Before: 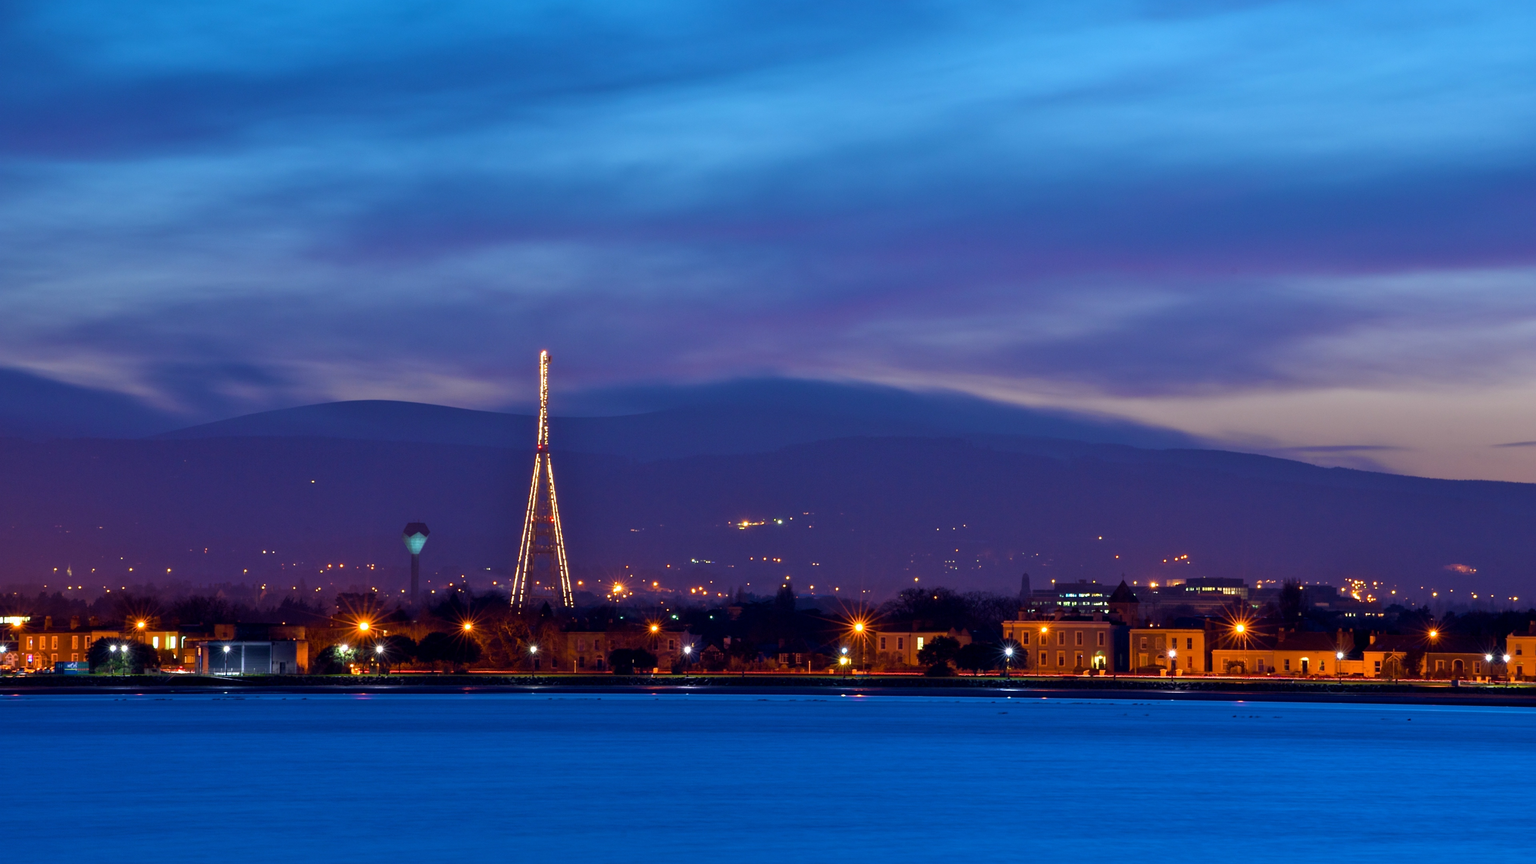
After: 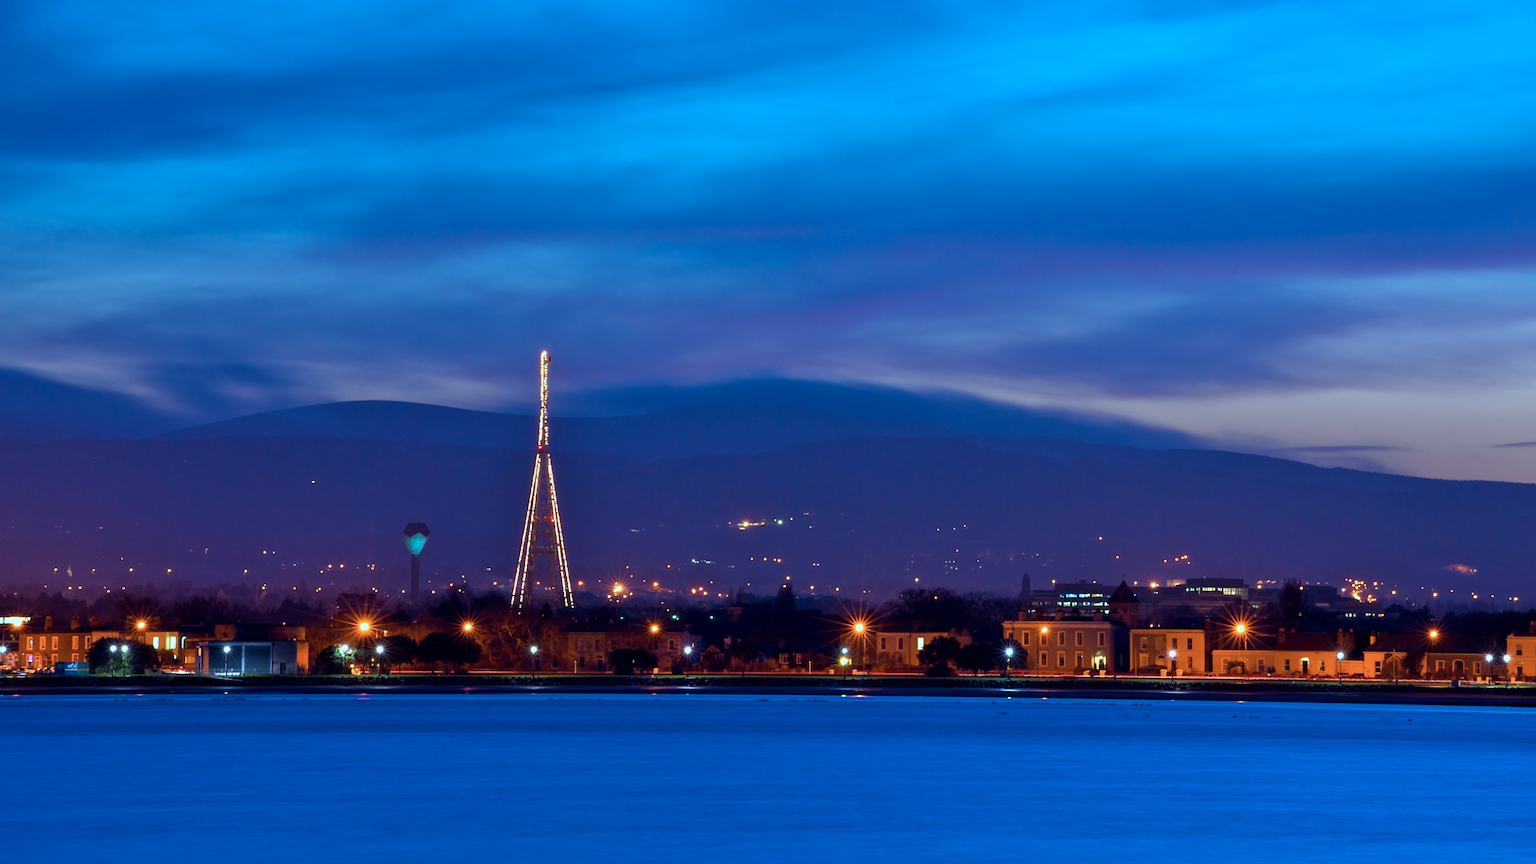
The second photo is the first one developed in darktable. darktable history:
color correction: highlights a* -9.73, highlights b* -21.56
